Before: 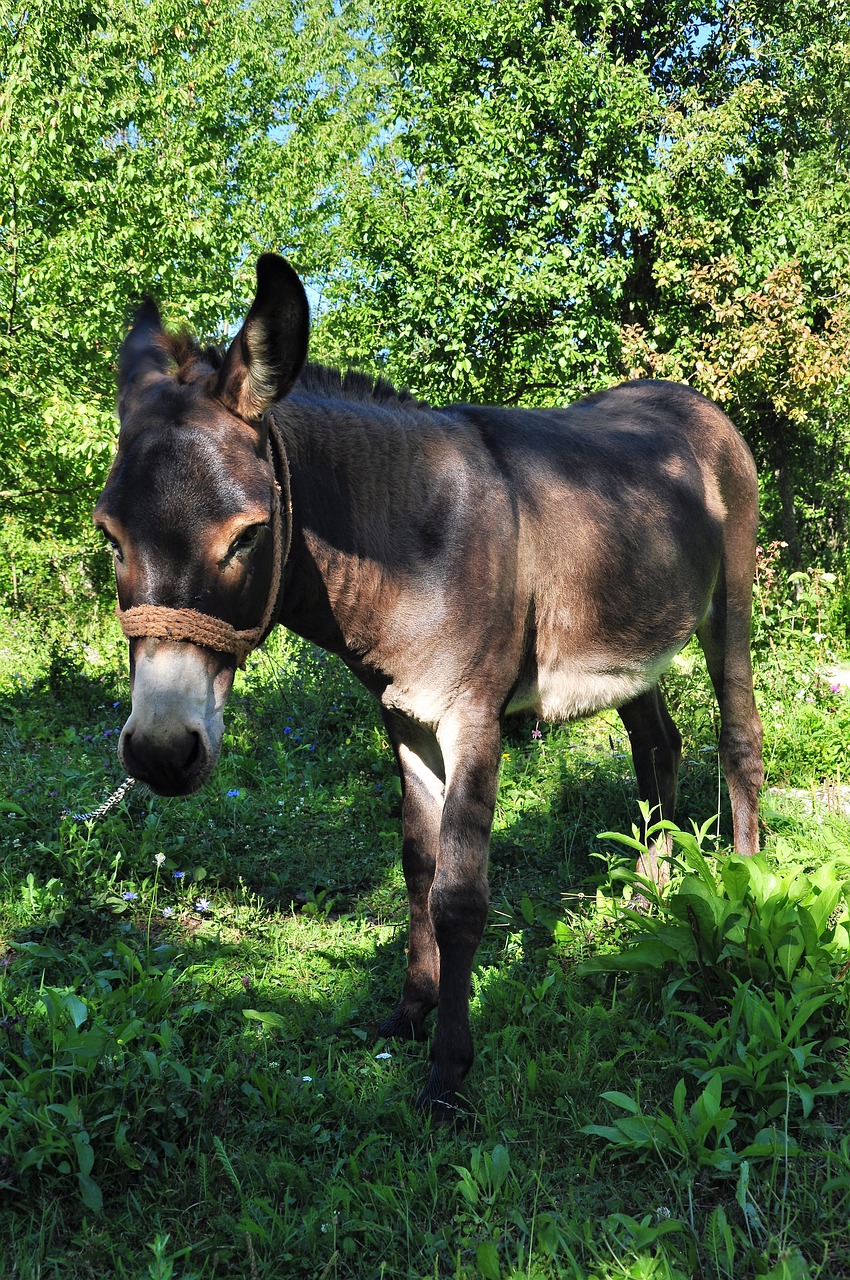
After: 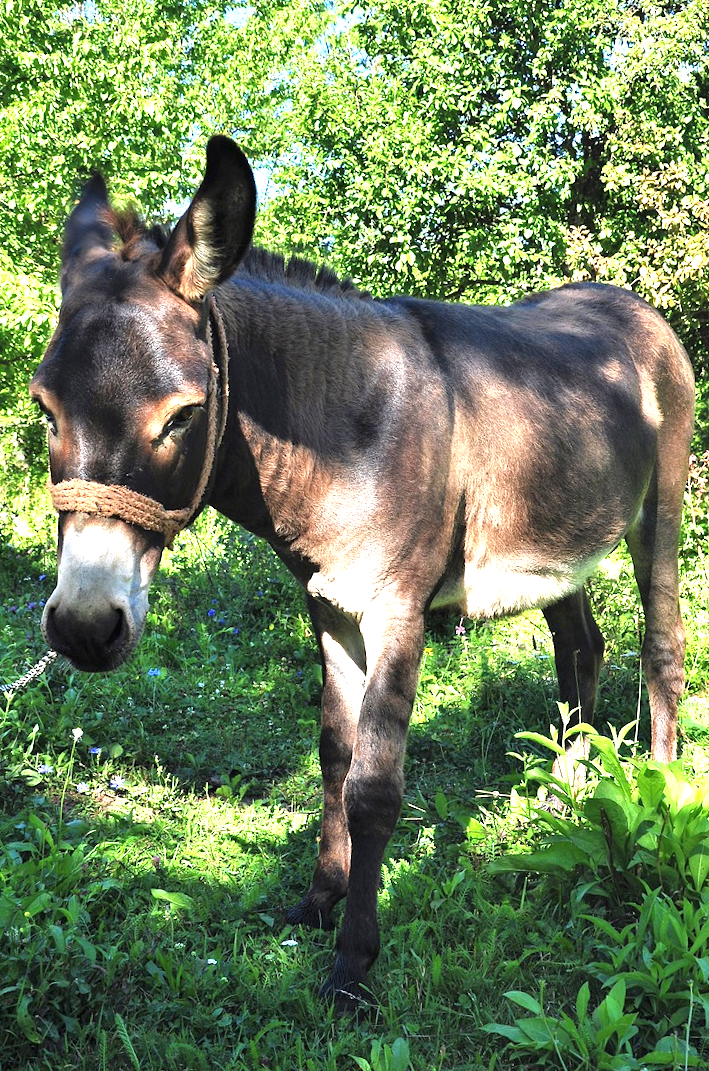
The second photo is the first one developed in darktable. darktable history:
crop and rotate: angle -3.17°, left 5.031%, top 5.21%, right 4.703%, bottom 4.233%
exposure: black level correction 0, exposure 1.107 EV, compensate highlight preservation false
